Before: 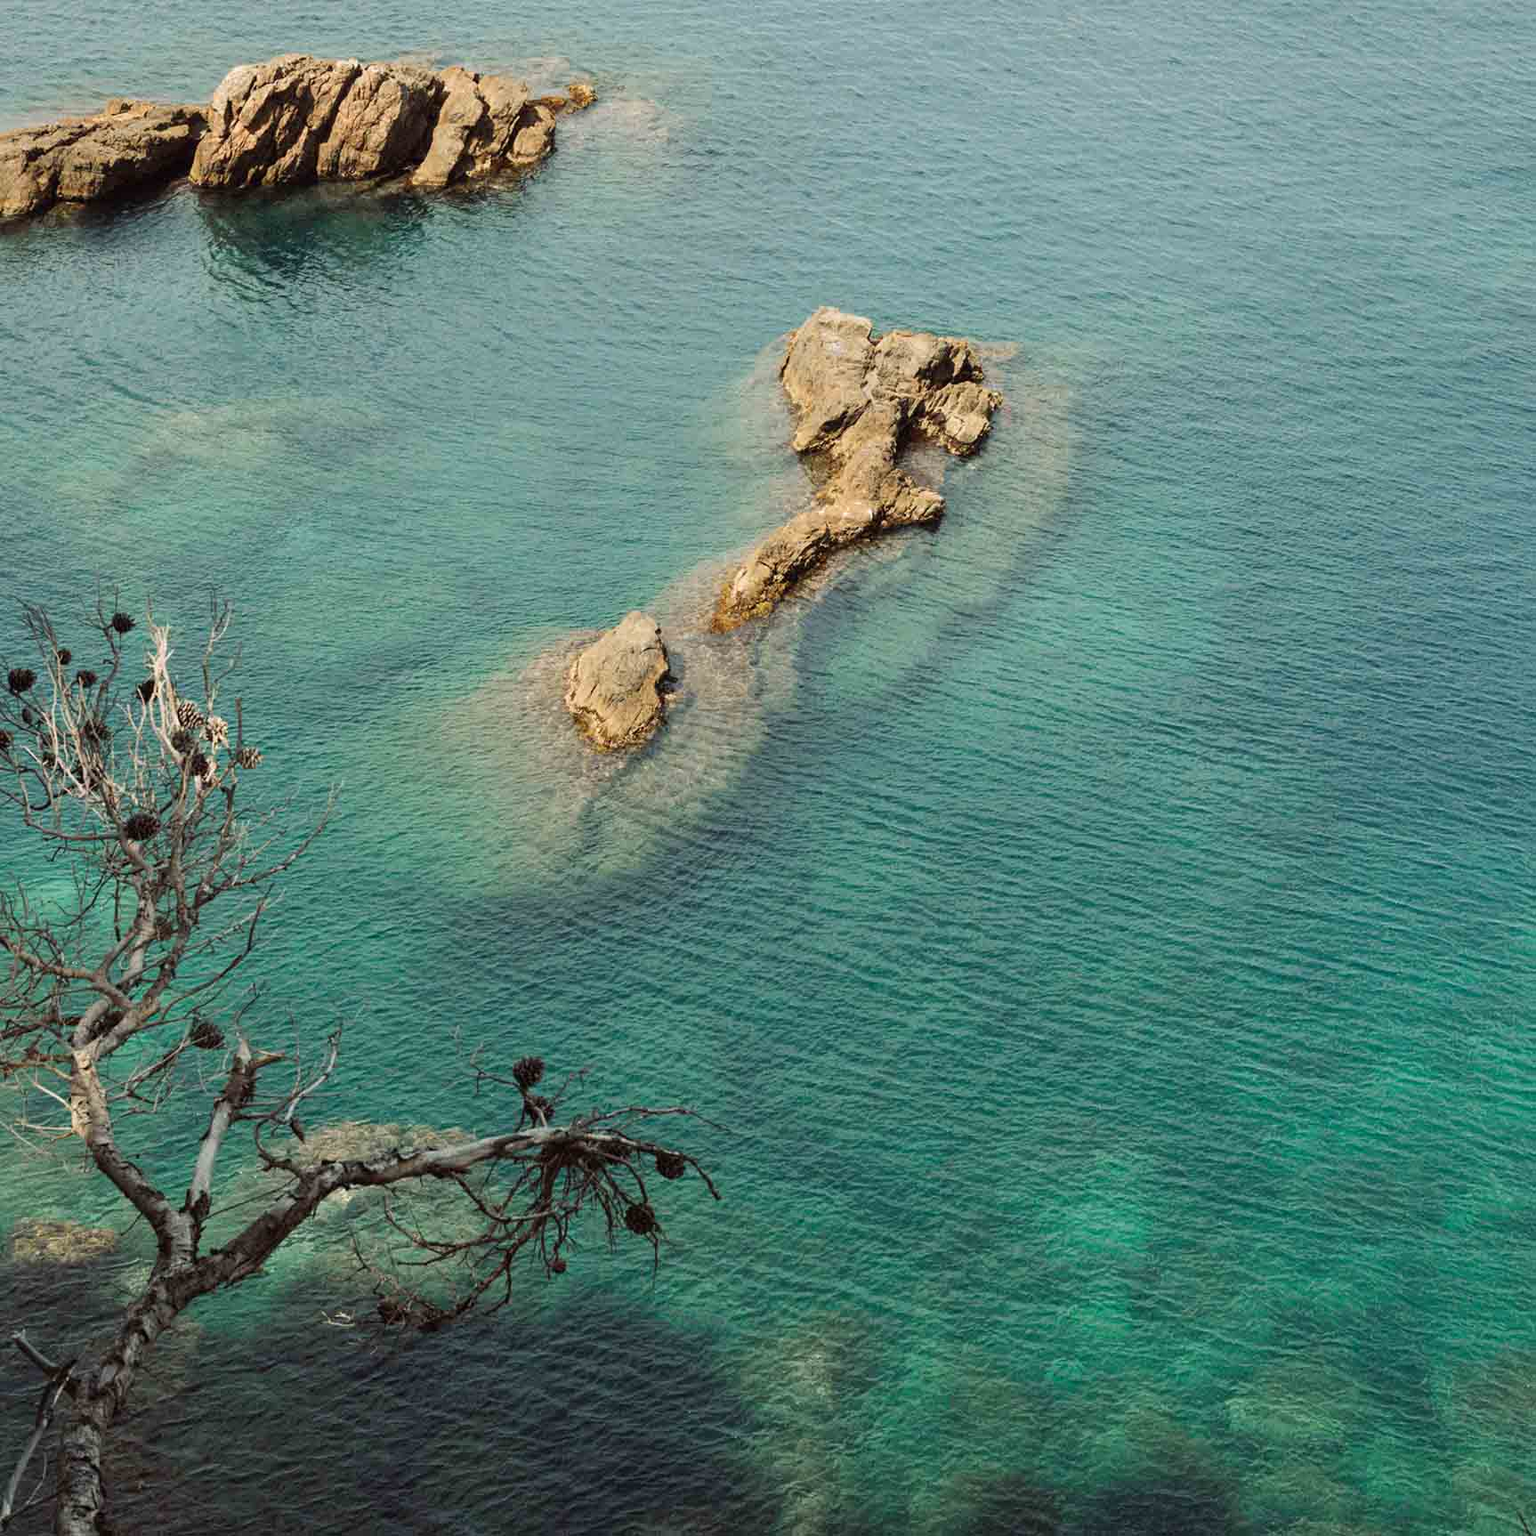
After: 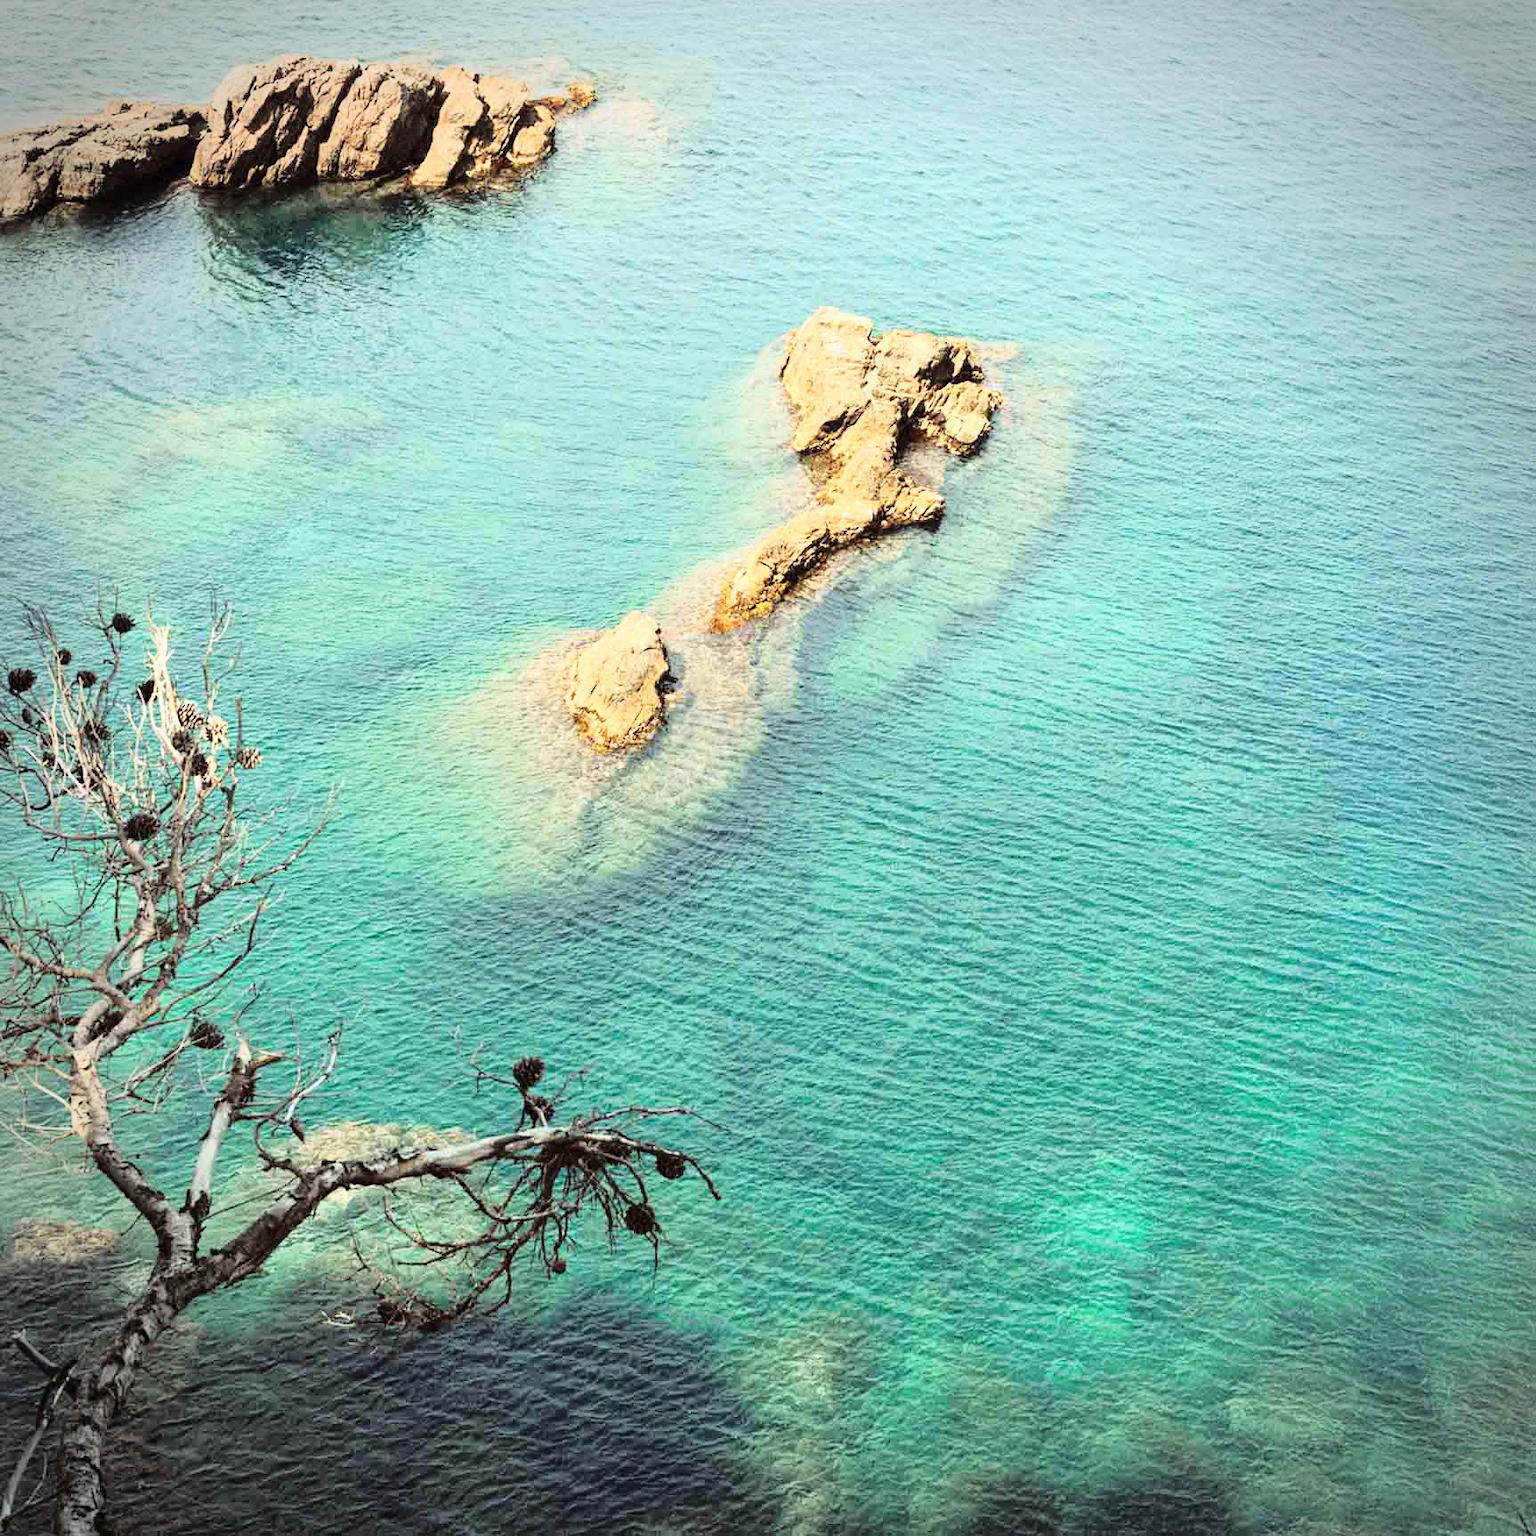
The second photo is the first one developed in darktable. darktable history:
exposure: black level correction 0.001, exposure 0.498 EV, compensate exposure bias true, compensate highlight preservation false
vignetting: on, module defaults
base curve: curves: ch0 [(0, 0) (0.028, 0.03) (0.121, 0.232) (0.46, 0.748) (0.859, 0.968) (1, 1)]
